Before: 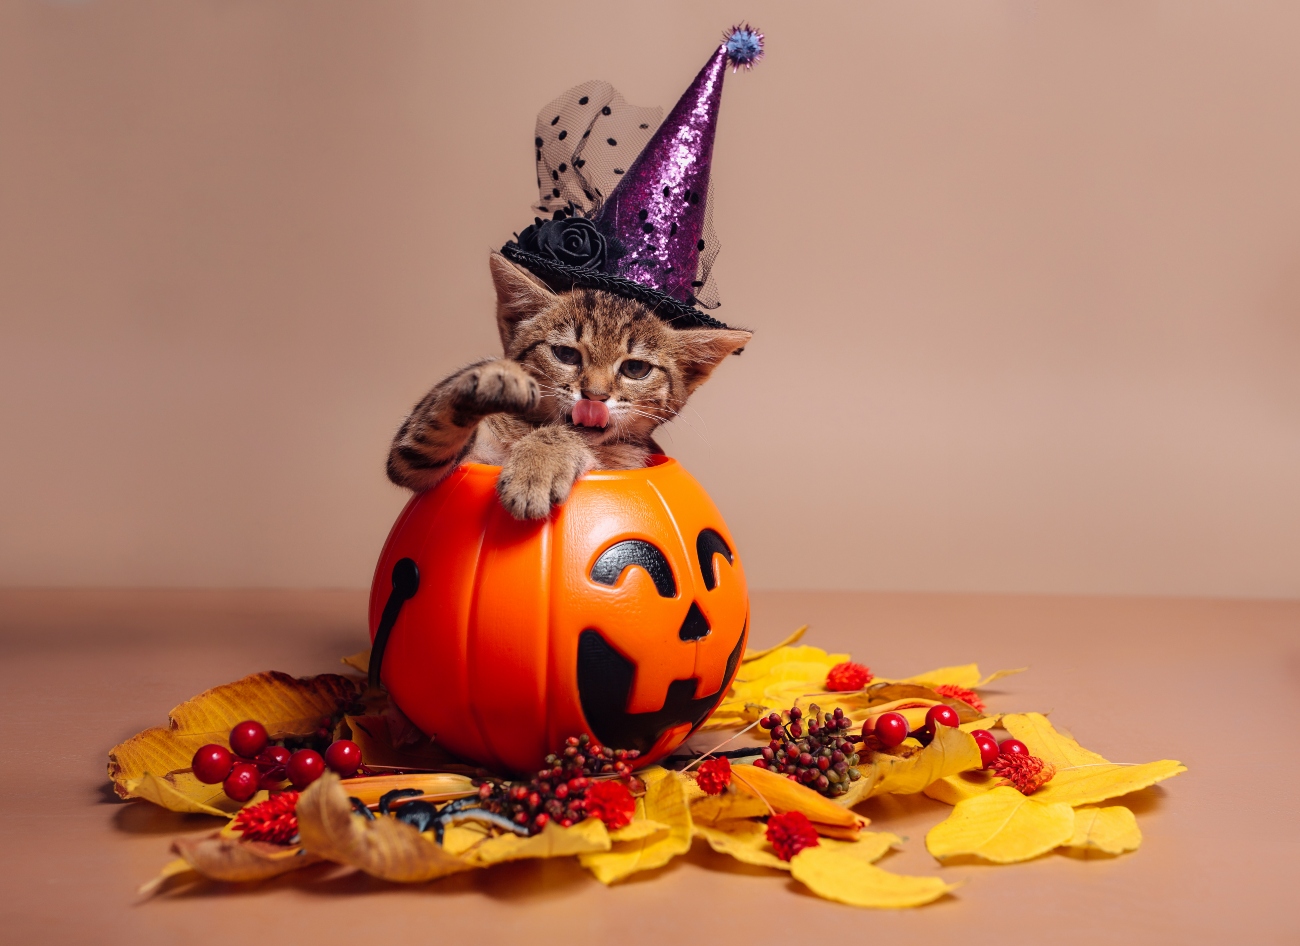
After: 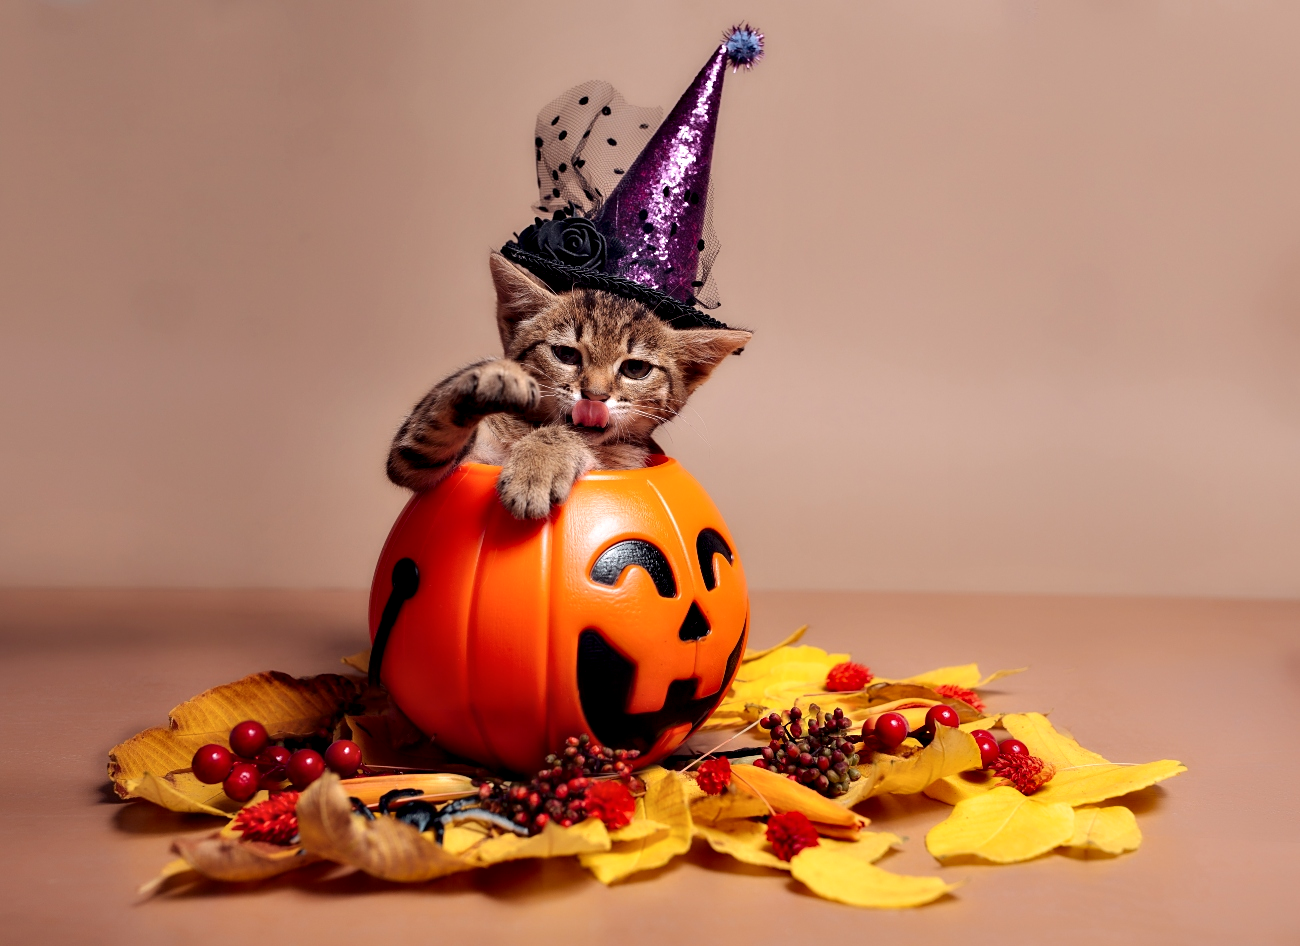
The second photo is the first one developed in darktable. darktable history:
contrast equalizer: octaves 7, y [[0.514, 0.573, 0.581, 0.508, 0.5, 0.5], [0.5 ×6], [0.5 ×6], [0 ×6], [0 ×6]]
sharpen: amount 0.215
